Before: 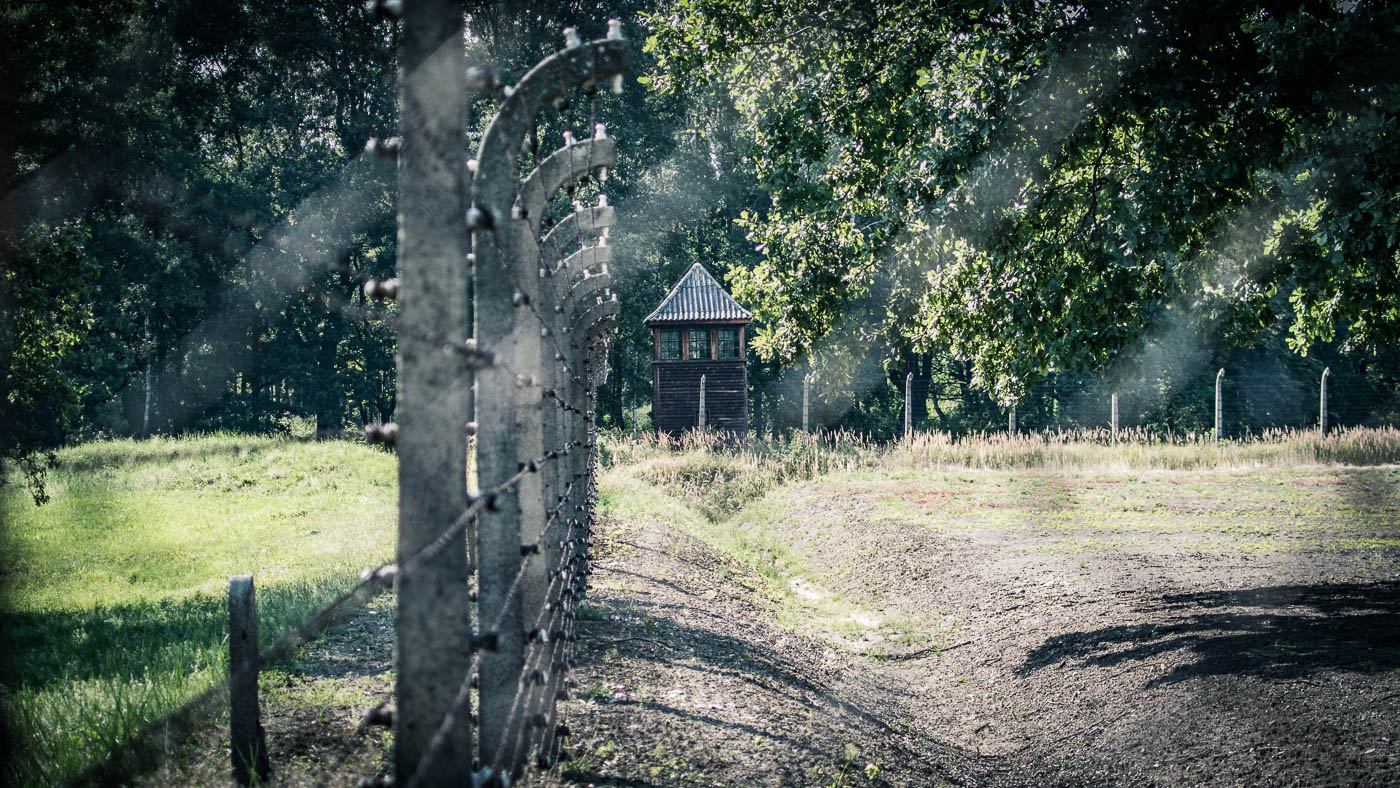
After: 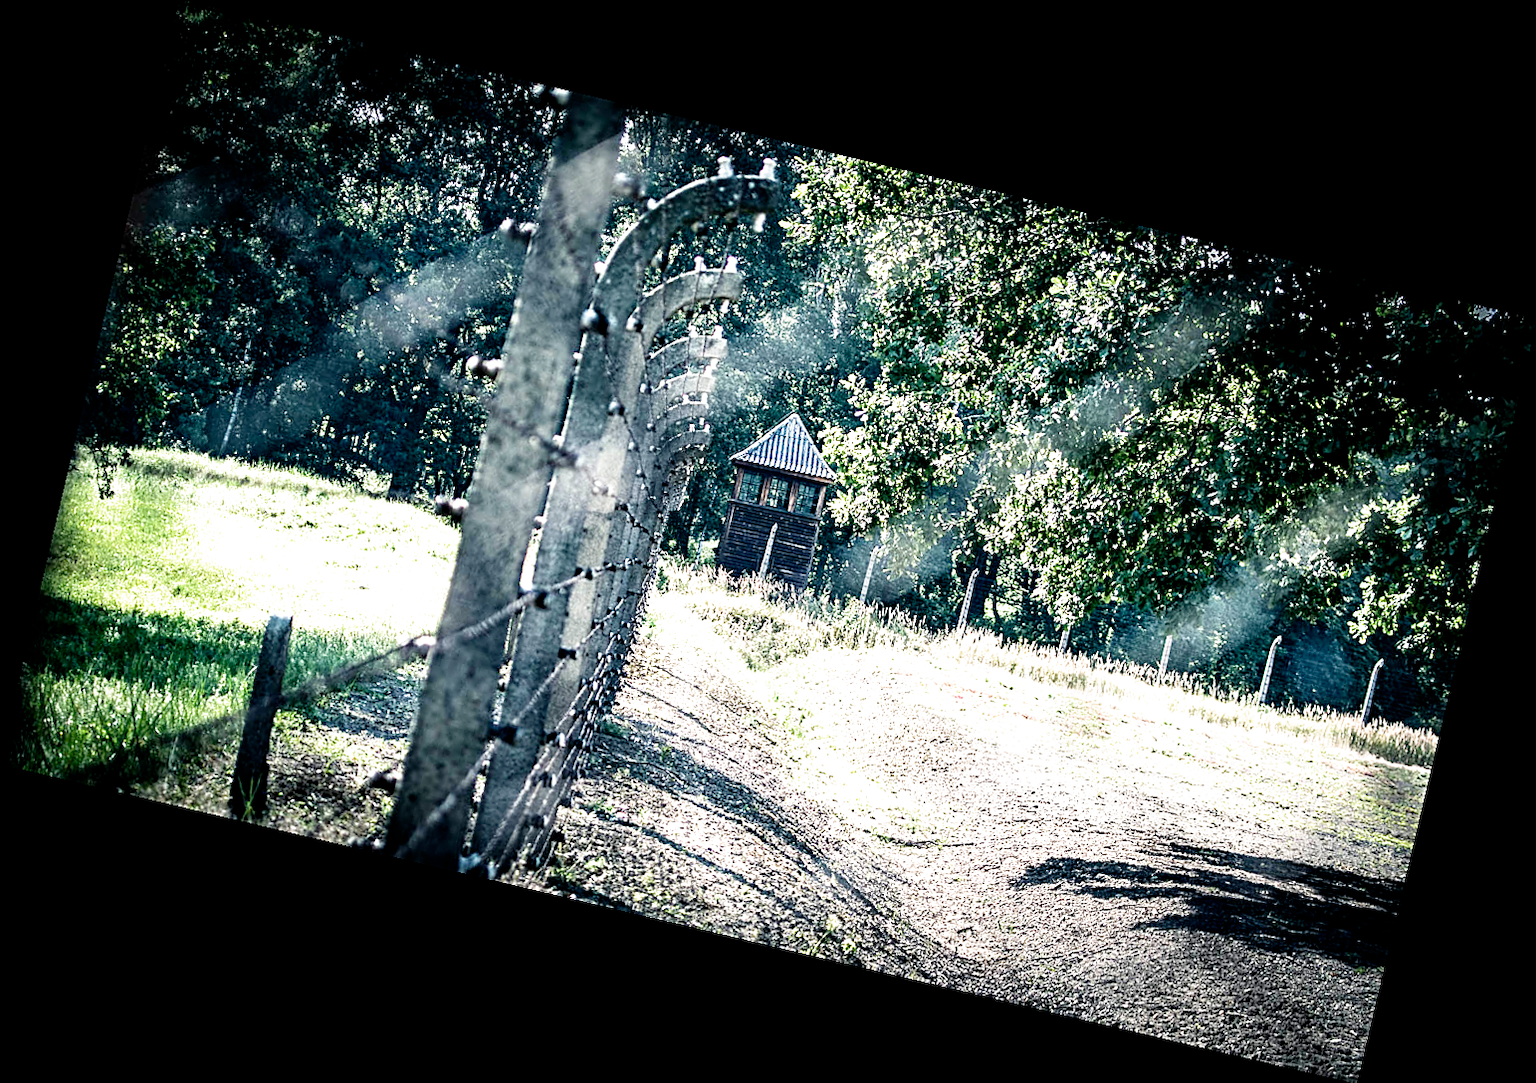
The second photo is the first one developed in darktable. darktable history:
sharpen: on, module defaults
rotate and perspective: rotation 13.27°, automatic cropping off
filmic rgb: black relative exposure -6.3 EV, white relative exposure 2.8 EV, threshold 3 EV, target black luminance 0%, hardness 4.6, latitude 67.35%, contrast 1.292, shadows ↔ highlights balance -3.5%, preserve chrominance no, color science v4 (2020), contrast in shadows soft, enable highlight reconstruction true
exposure: exposure 1 EV, compensate highlight preservation false
